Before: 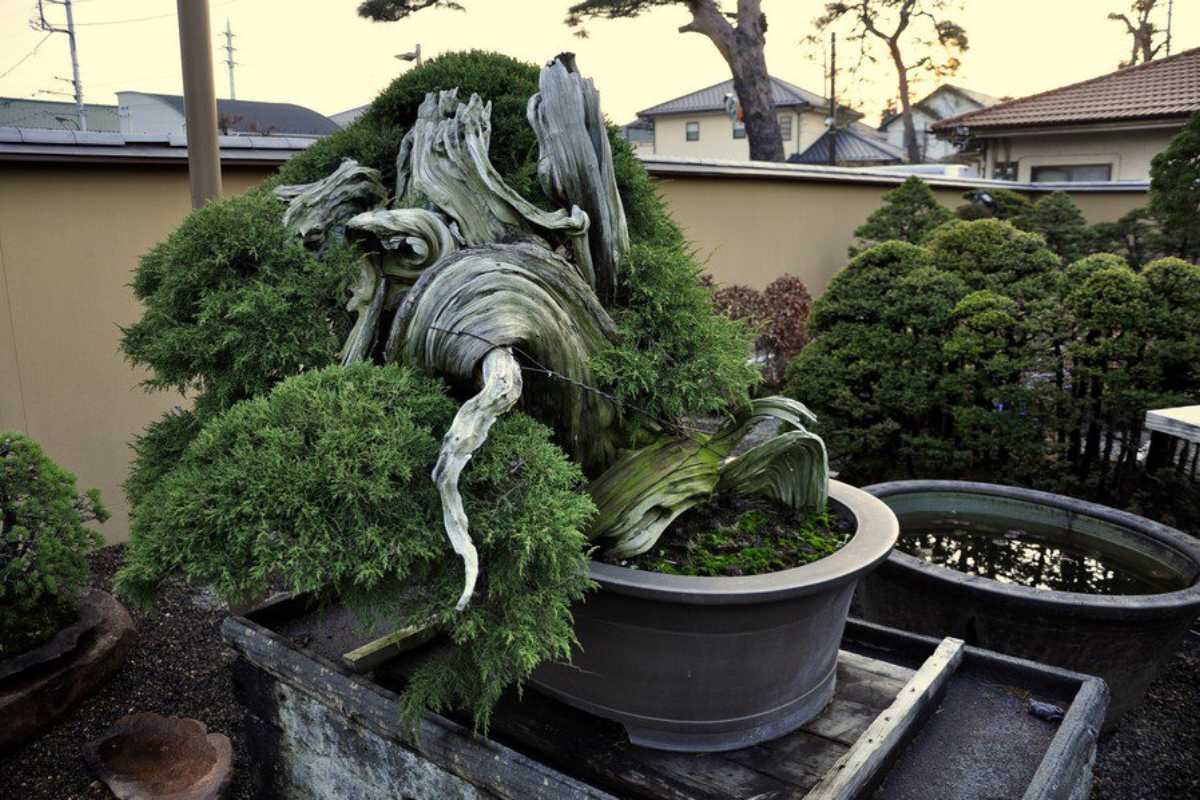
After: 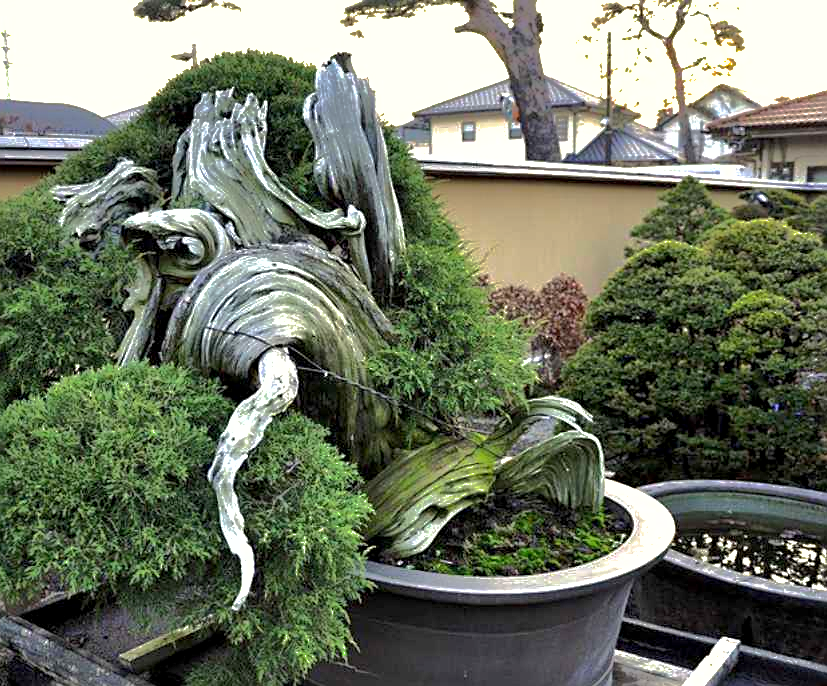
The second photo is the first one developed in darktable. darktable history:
exposure: black level correction 0.001, exposure 1 EV, compensate exposure bias true, compensate highlight preservation false
crop: left 18.732%, right 12.304%, bottom 14.194%
sharpen: on, module defaults
shadows and highlights: shadows 25.12, highlights -69.7
